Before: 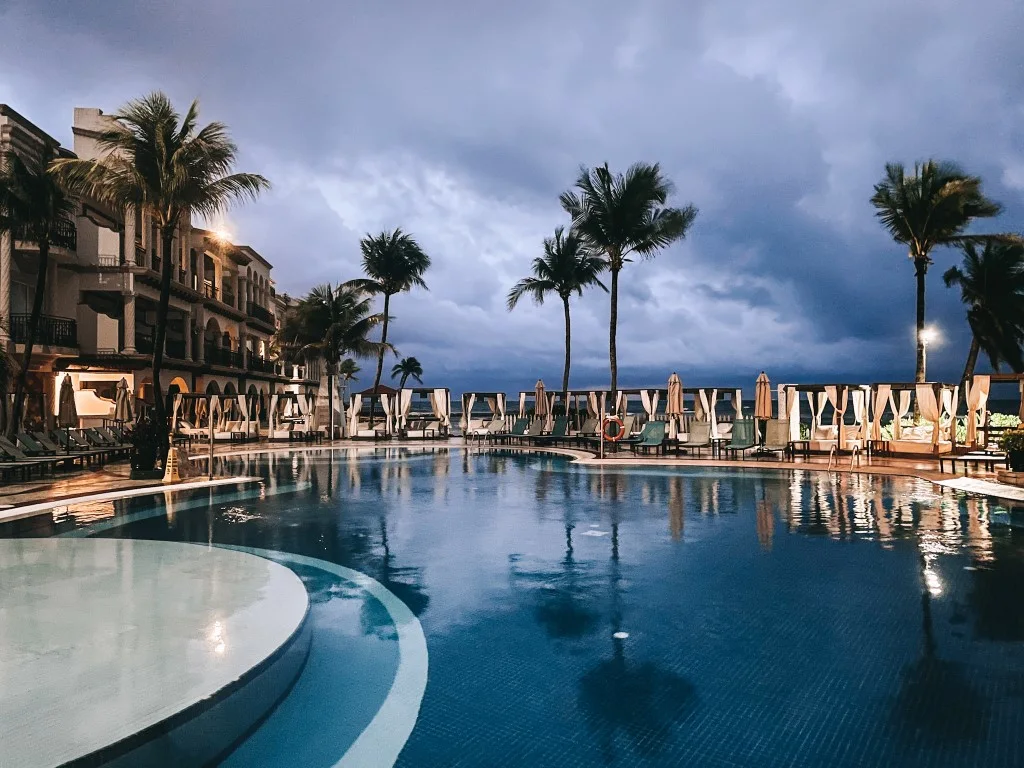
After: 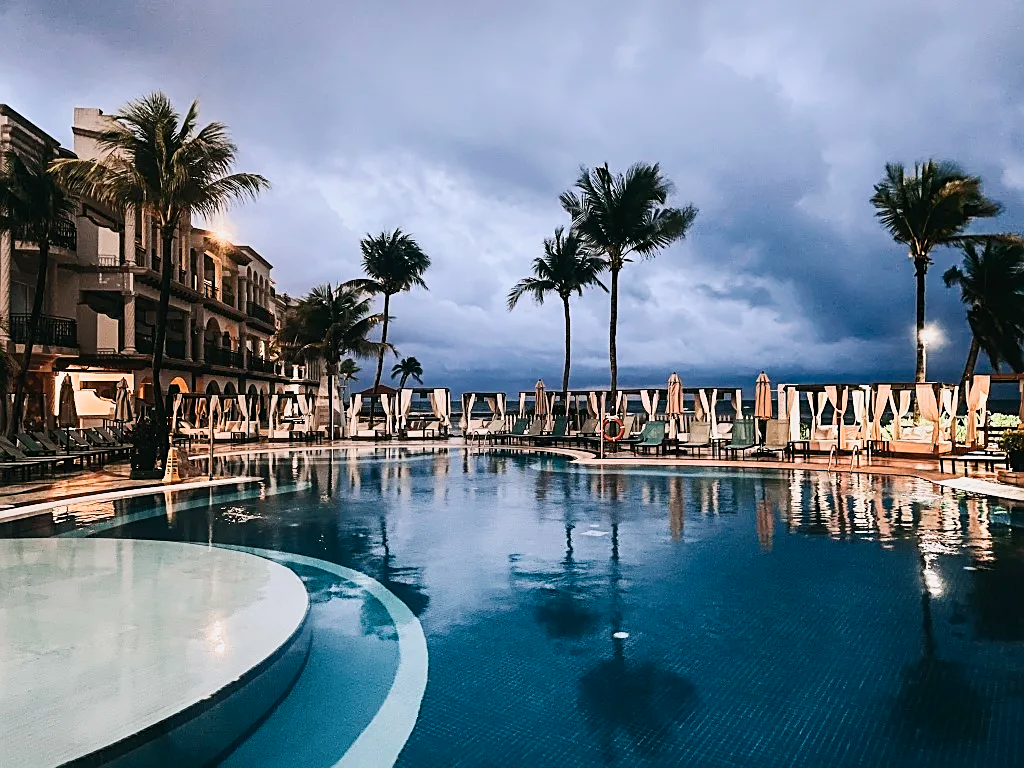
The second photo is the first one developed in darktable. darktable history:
sharpen: on, module defaults
contrast brightness saturation: contrast 0.237, brightness 0.088
filmic rgb: black relative exposure -14.97 EV, white relative exposure 3 EV, threshold 2.96 EV, target black luminance 0%, hardness 9.33, latitude 98.92%, contrast 0.913, shadows ↔ highlights balance 0.376%, enable highlight reconstruction true
